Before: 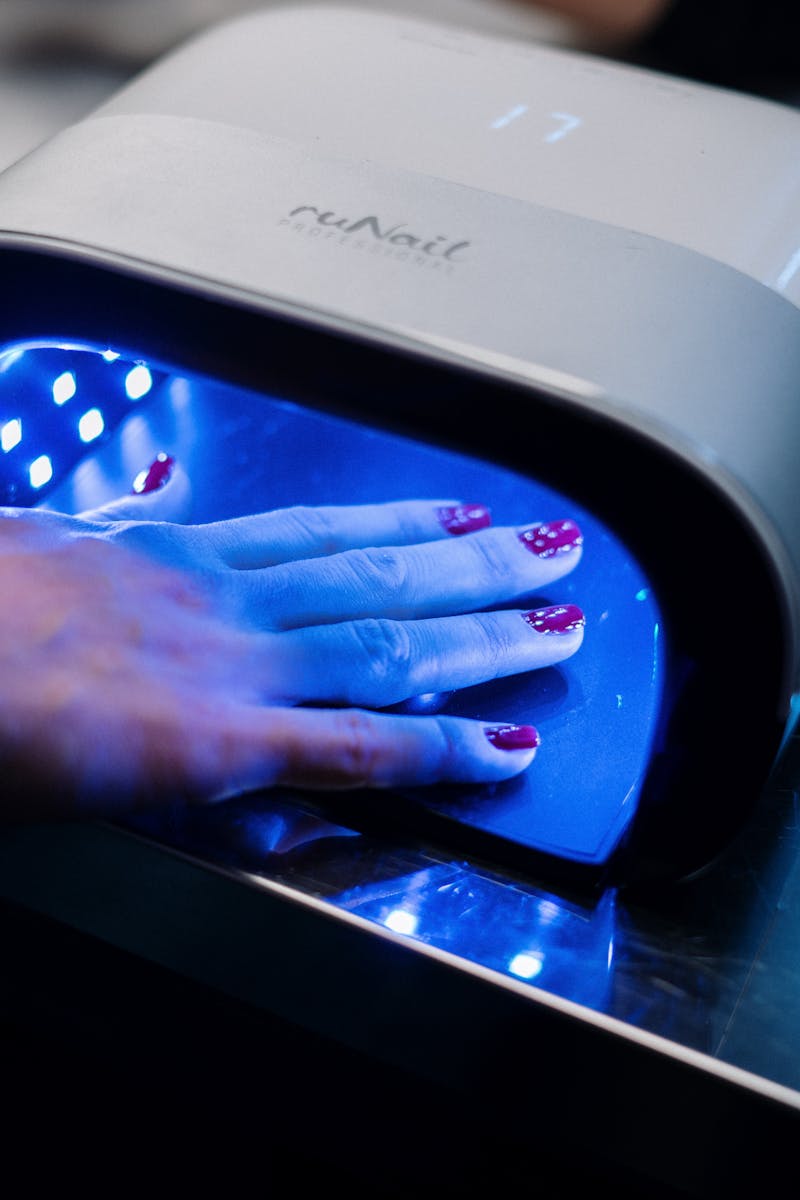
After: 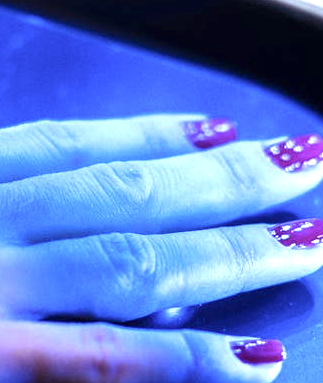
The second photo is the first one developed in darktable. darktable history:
color calibration: illuminant as shot in camera, x 0.369, y 0.376, temperature 4328.46 K, gamut compression 3
crop: left 31.751%, top 32.172%, right 27.8%, bottom 35.83%
exposure: black level correction 0, exposure 1.2 EV, compensate exposure bias true, compensate highlight preservation false
